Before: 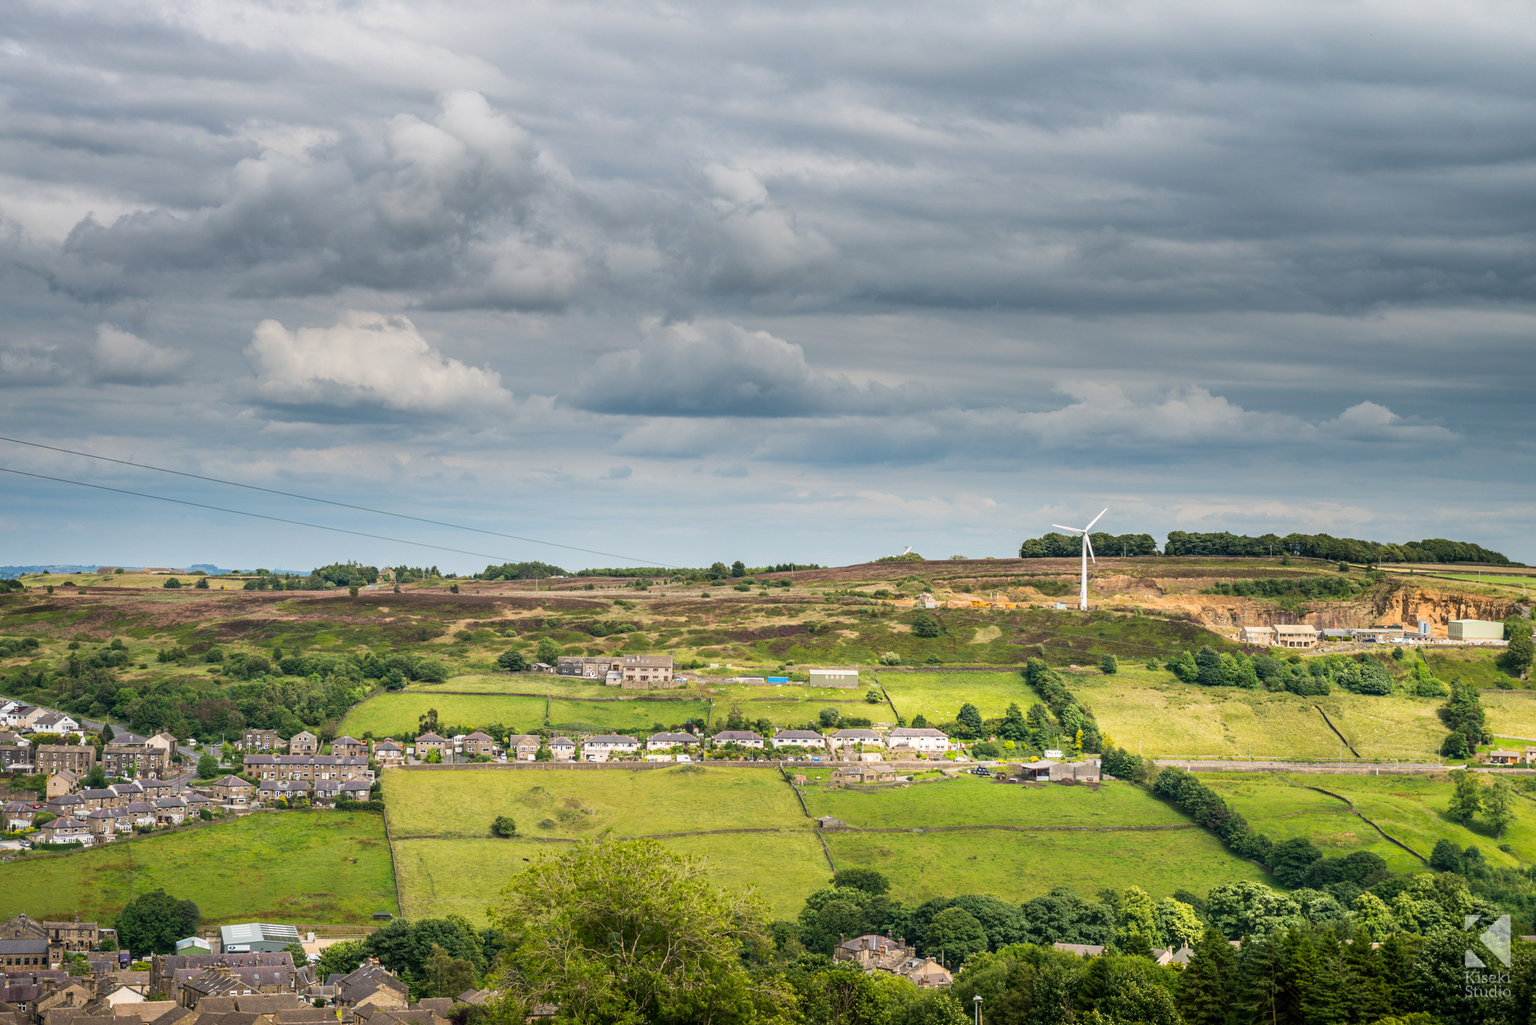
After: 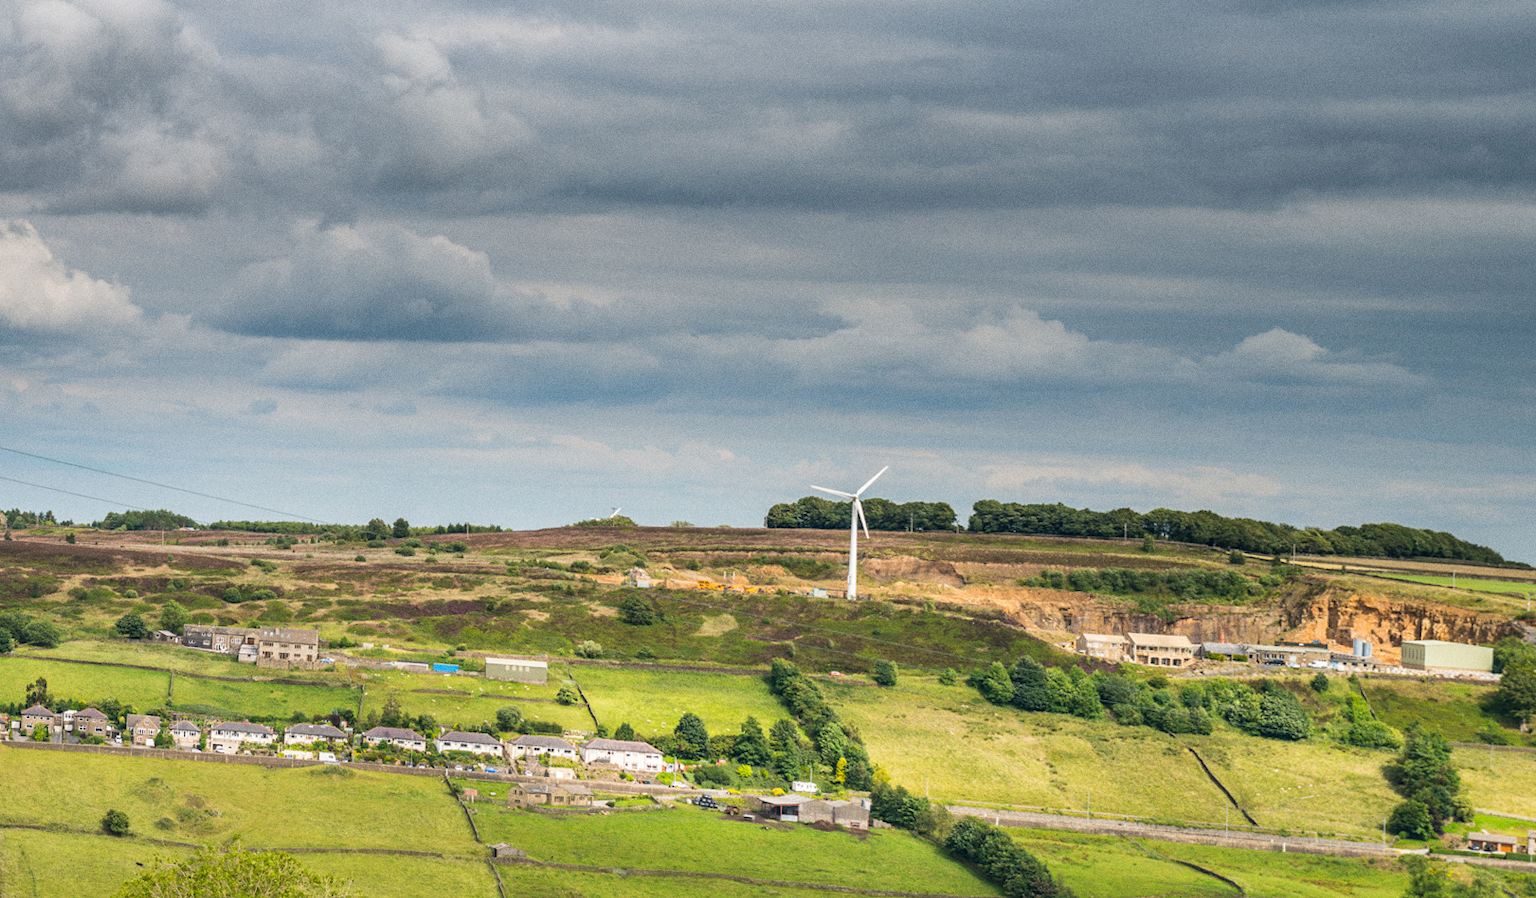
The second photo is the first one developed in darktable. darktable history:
grain: coarseness 0.09 ISO
rotate and perspective: rotation 1.69°, lens shift (vertical) -0.023, lens shift (horizontal) -0.291, crop left 0.025, crop right 0.988, crop top 0.092, crop bottom 0.842
crop: left 19.159%, top 9.58%, bottom 9.58%
exposure: compensate exposure bias true, compensate highlight preservation false
